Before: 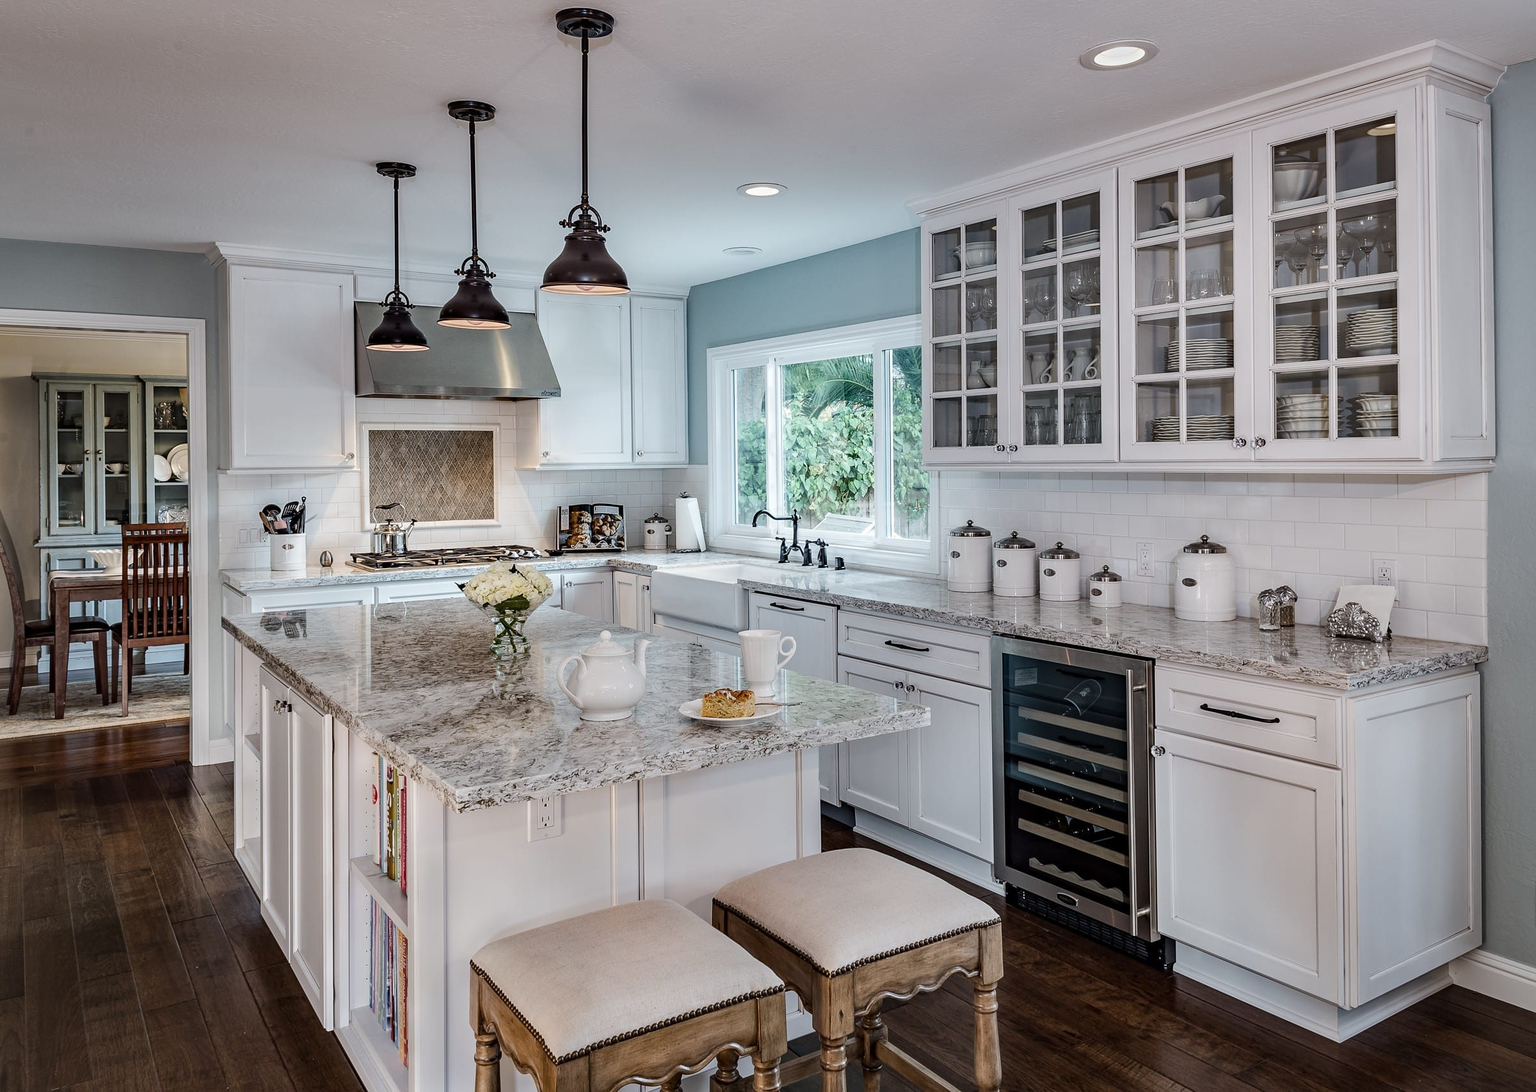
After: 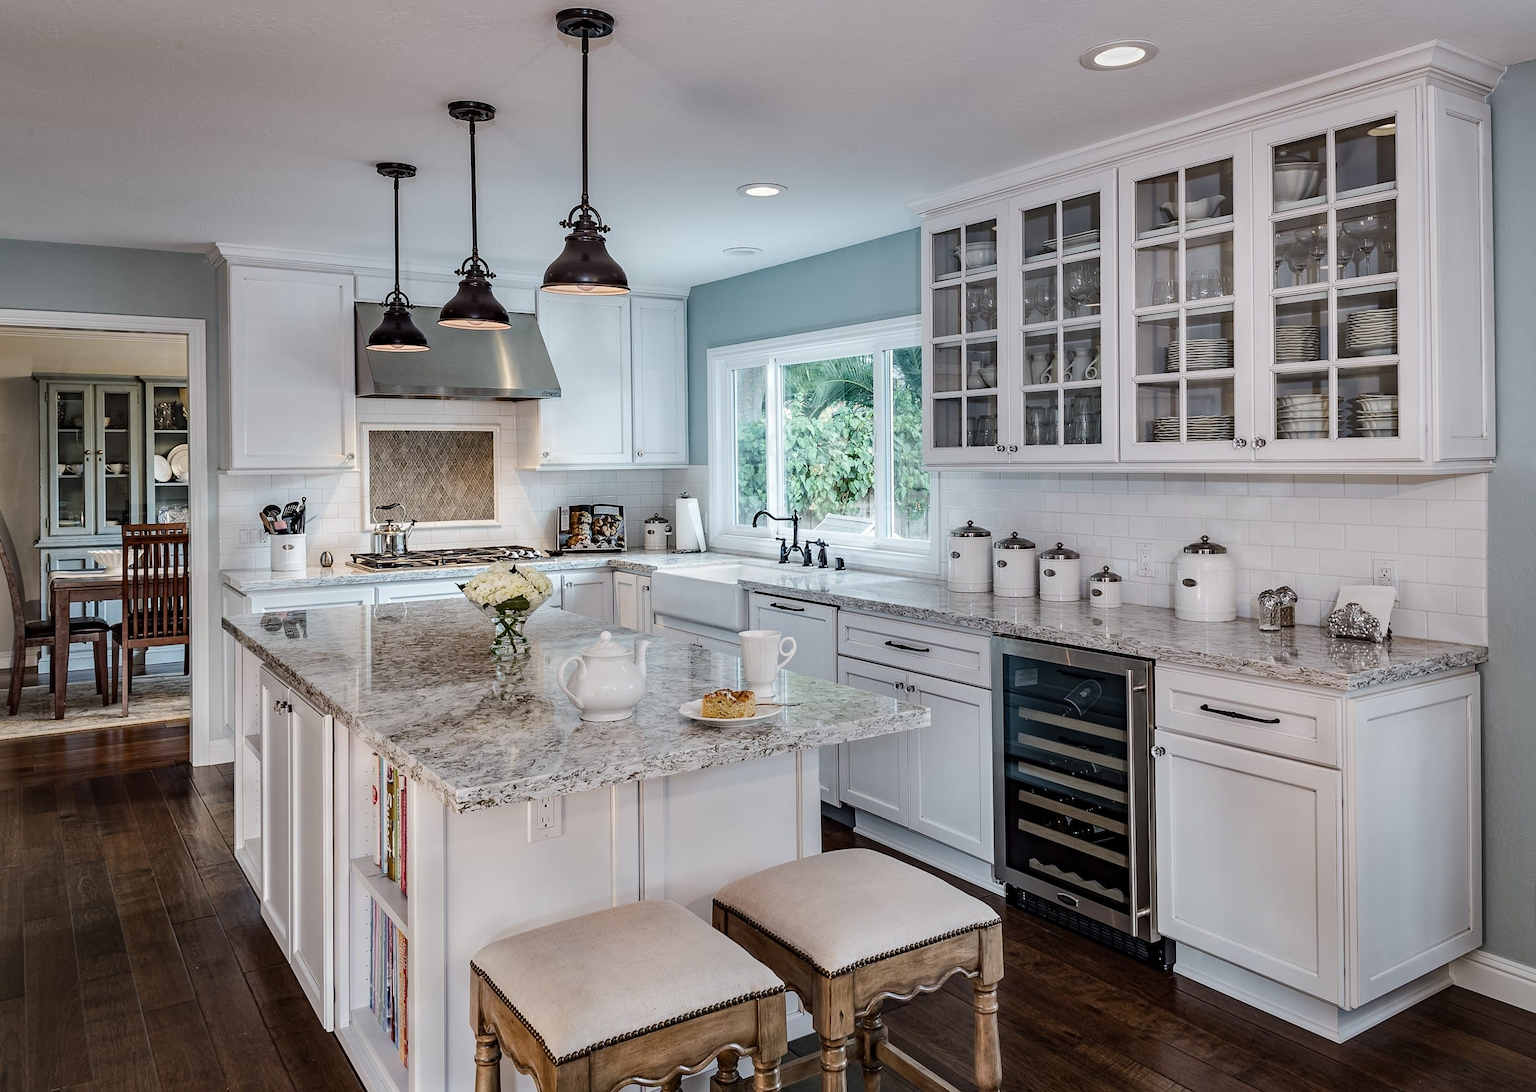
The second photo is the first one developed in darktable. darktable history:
color balance rgb: perceptual saturation grading › global saturation 0.935%
